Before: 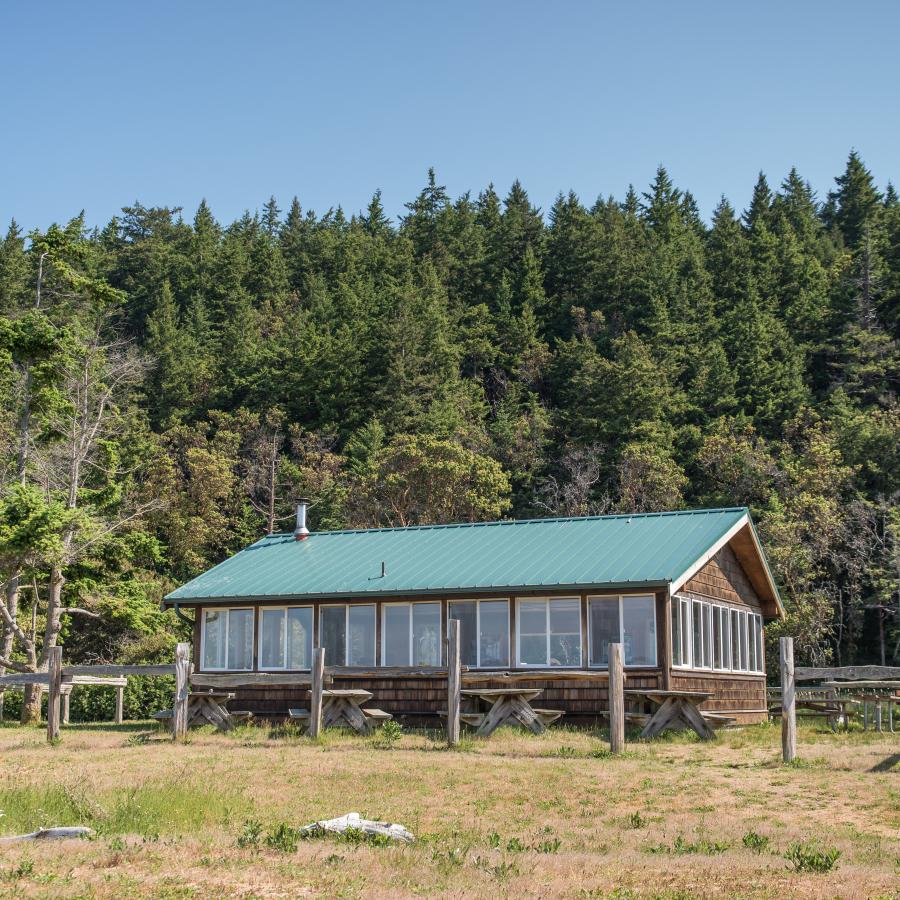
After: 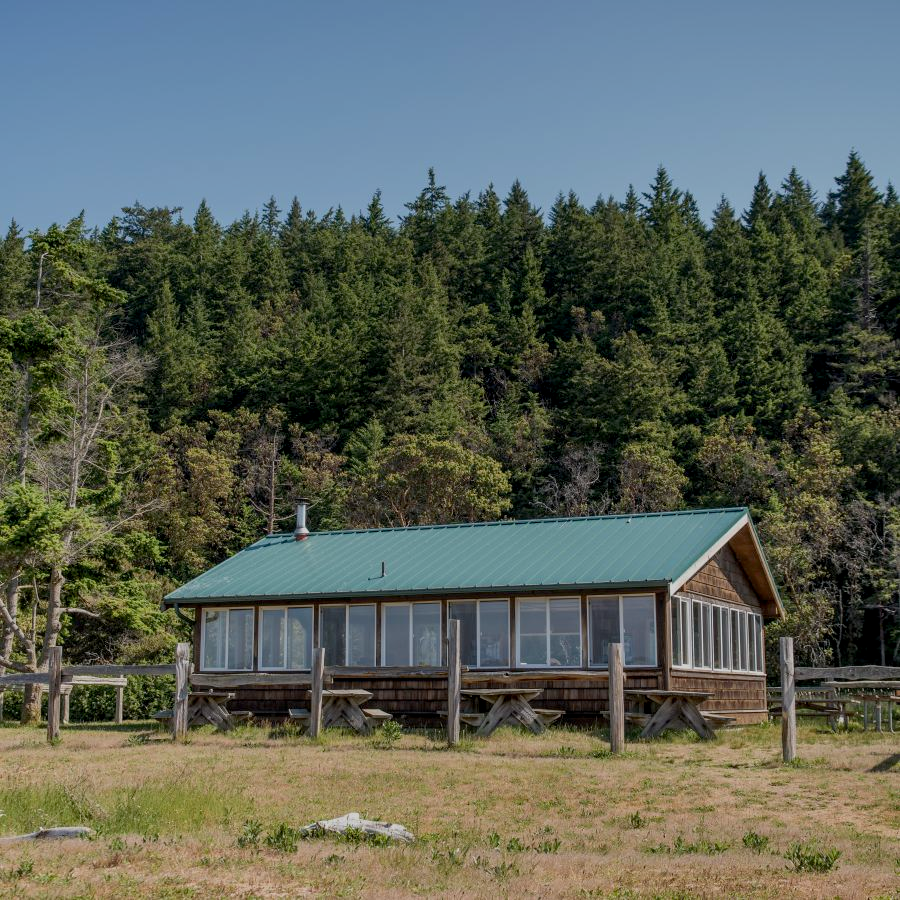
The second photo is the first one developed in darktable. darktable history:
exposure: black level correction 0.009, exposure -0.637 EV, compensate highlight preservation false
